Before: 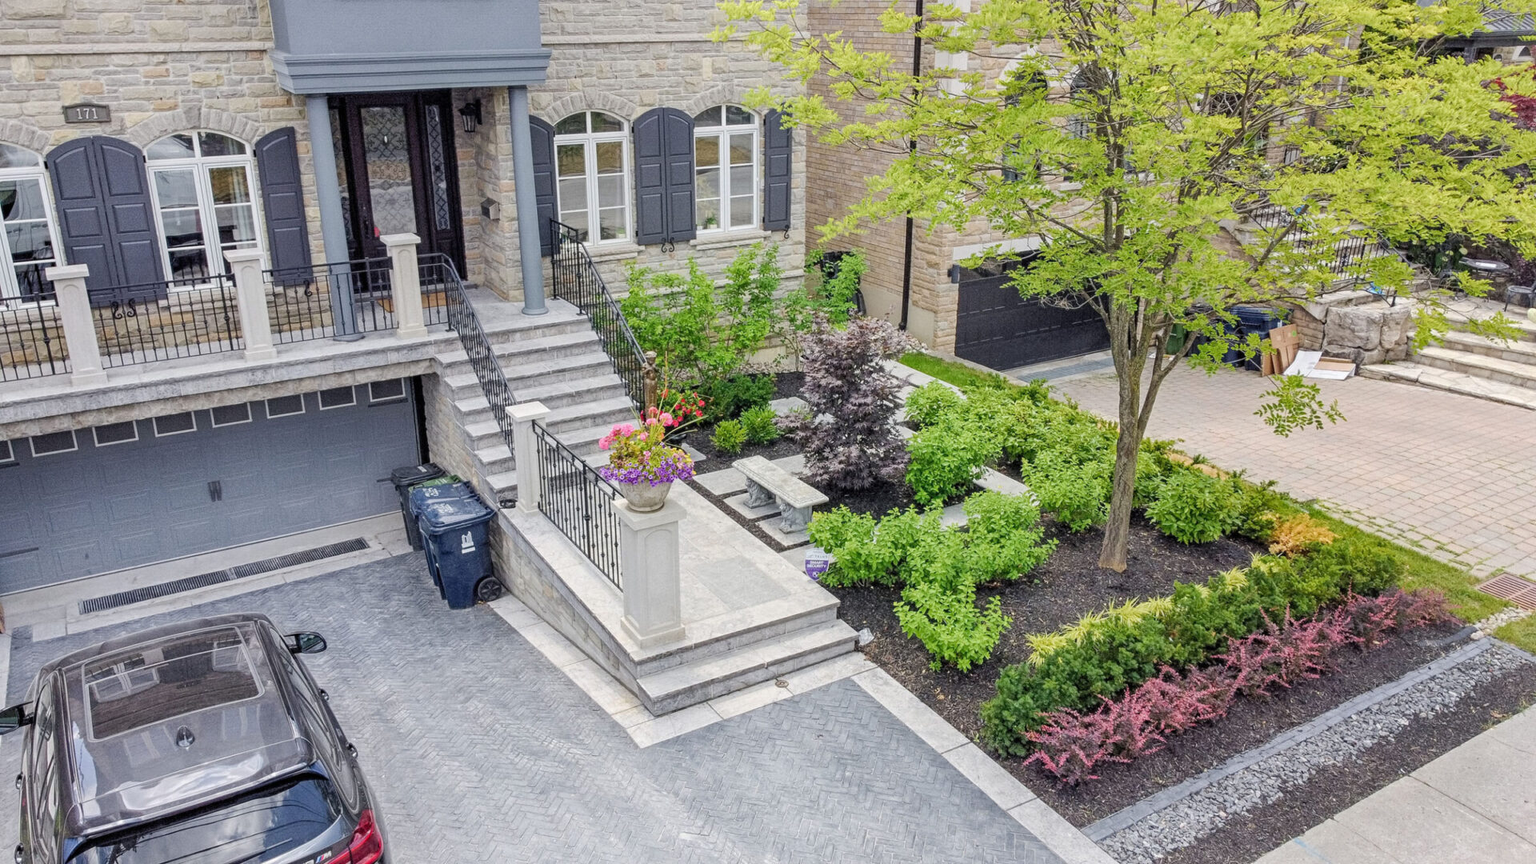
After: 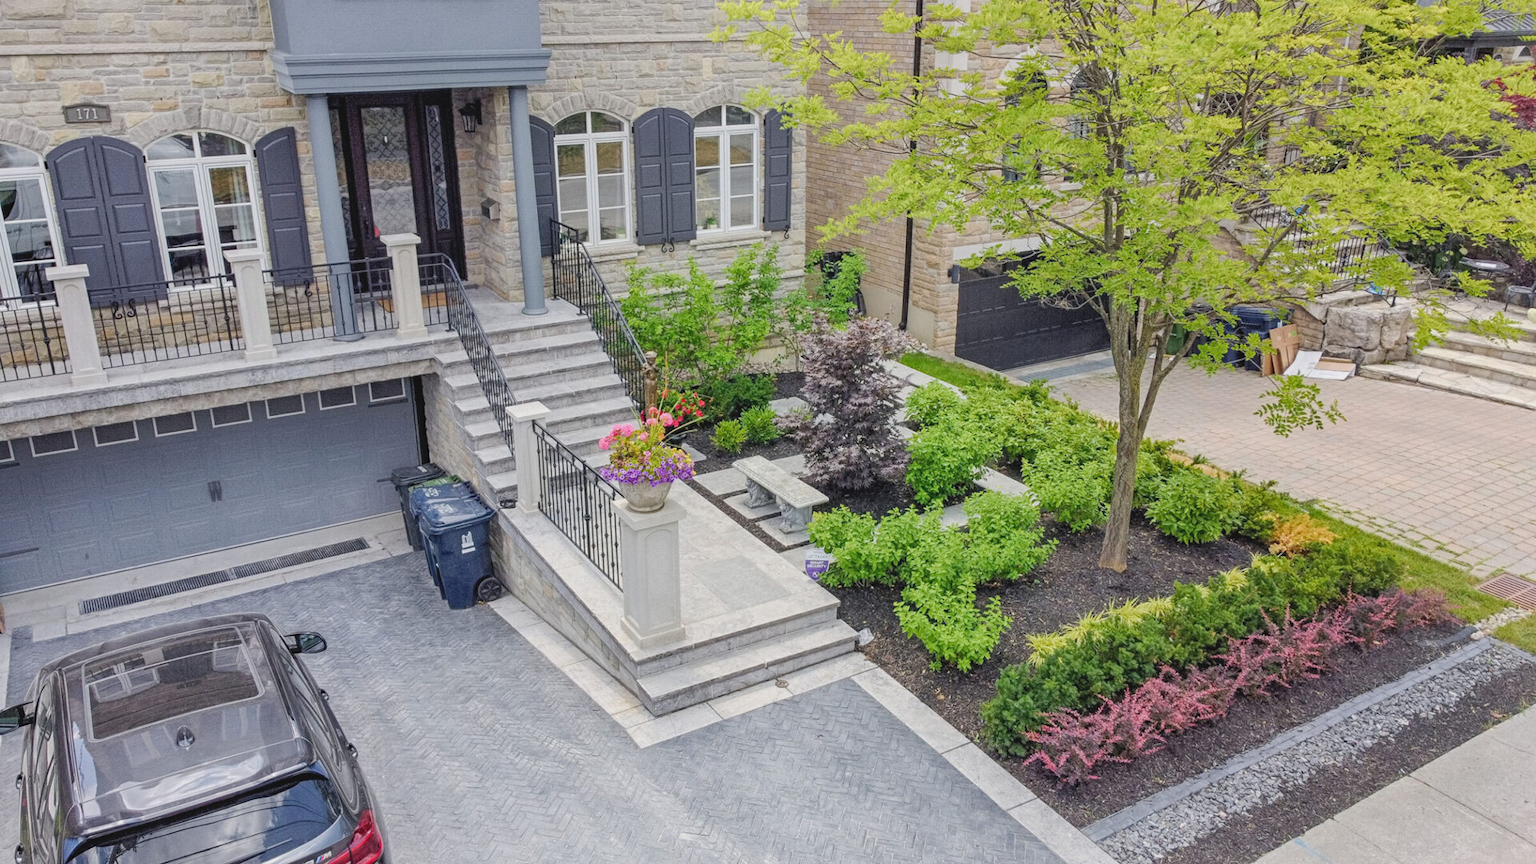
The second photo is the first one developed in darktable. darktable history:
contrast brightness saturation: contrast -0.11
